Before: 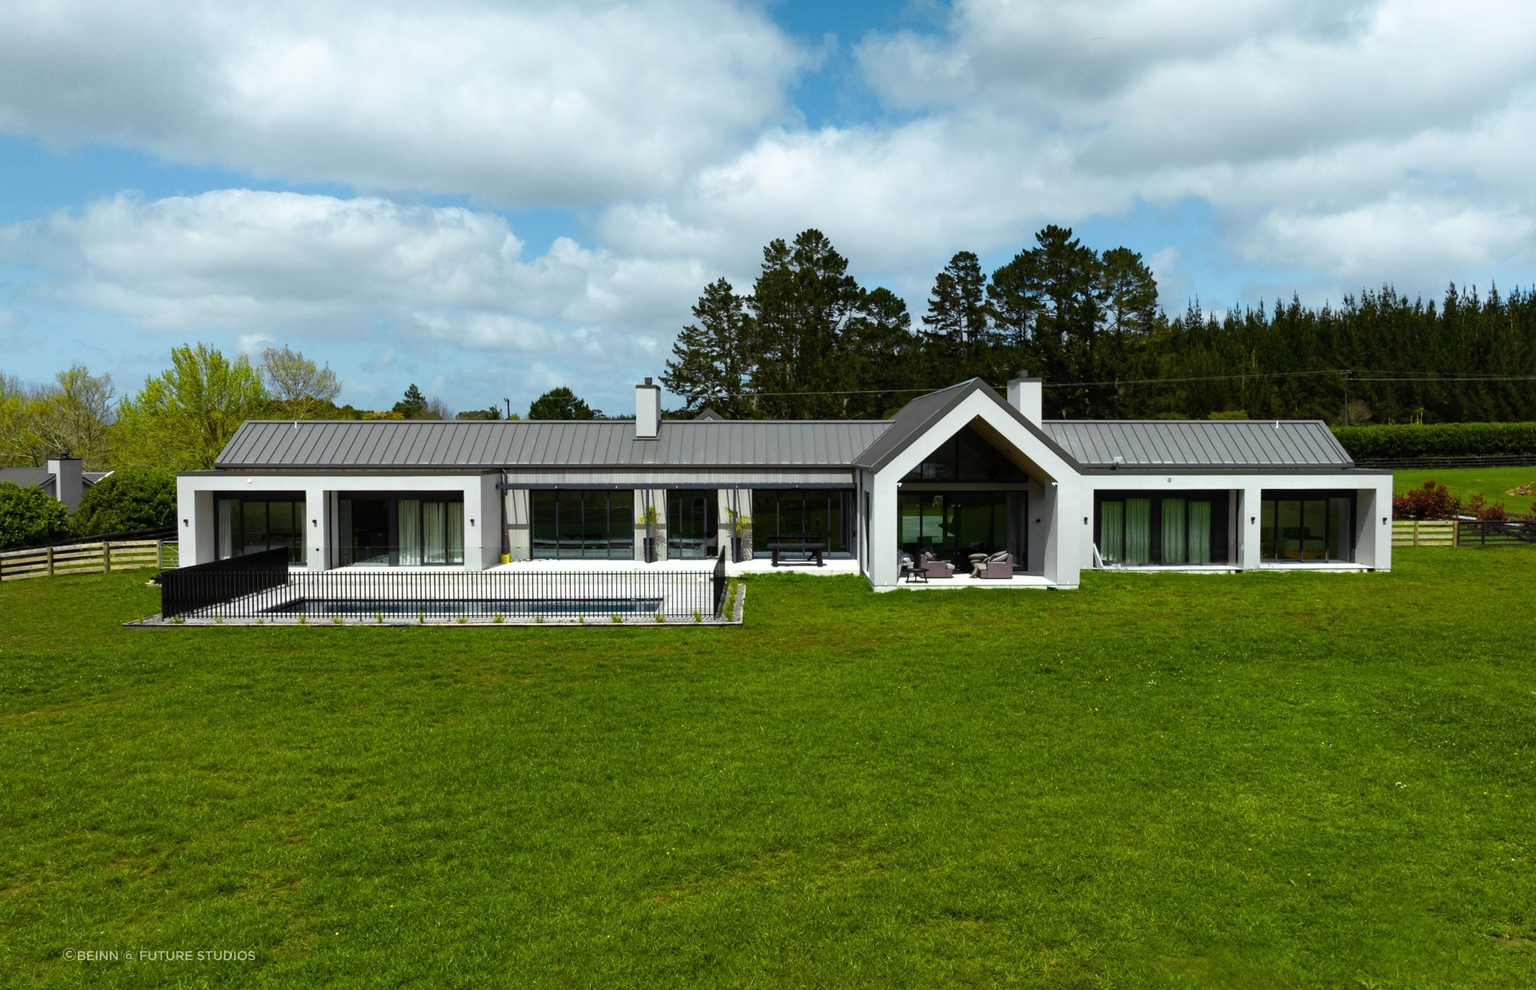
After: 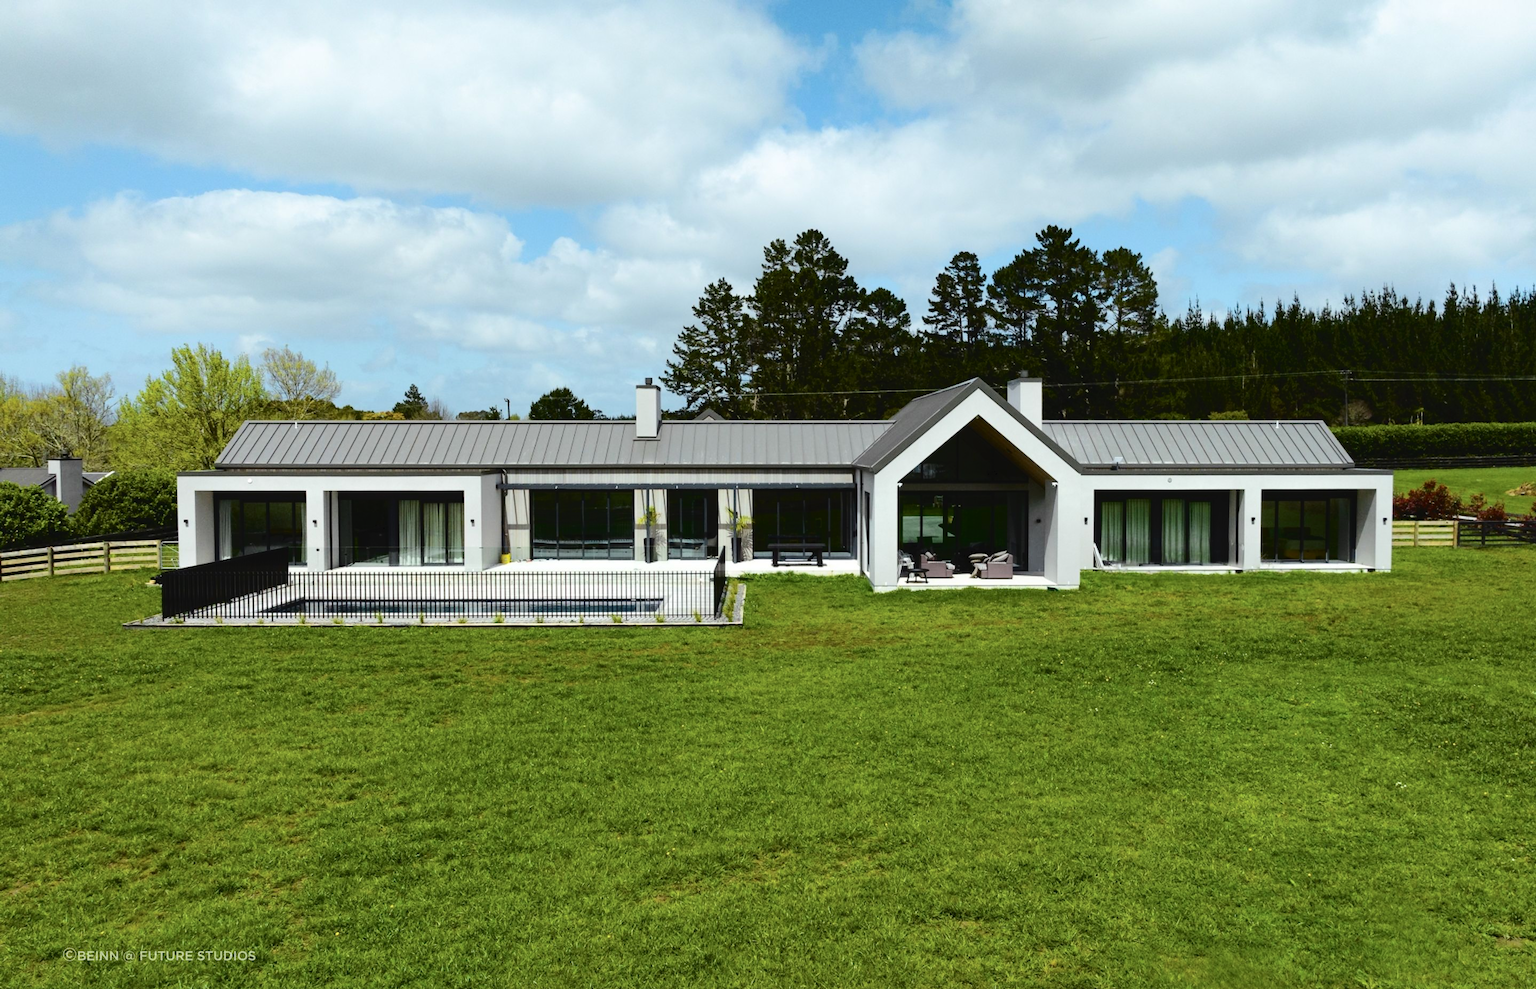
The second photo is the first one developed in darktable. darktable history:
tone curve: curves: ch0 [(0, 0) (0.003, 0.034) (0.011, 0.038) (0.025, 0.046) (0.044, 0.054) (0.069, 0.06) (0.1, 0.079) (0.136, 0.114) (0.177, 0.151) (0.224, 0.213) (0.277, 0.293) (0.335, 0.385) (0.399, 0.482) (0.468, 0.578) (0.543, 0.655) (0.623, 0.724) (0.709, 0.786) (0.801, 0.854) (0.898, 0.922) (1, 1)], color space Lab, independent channels, preserve colors none
